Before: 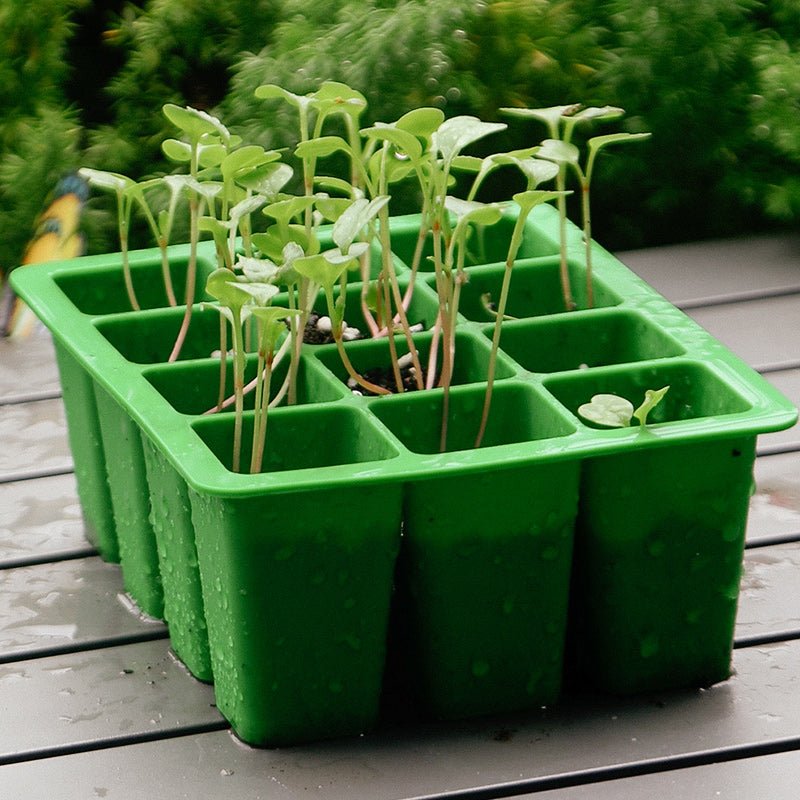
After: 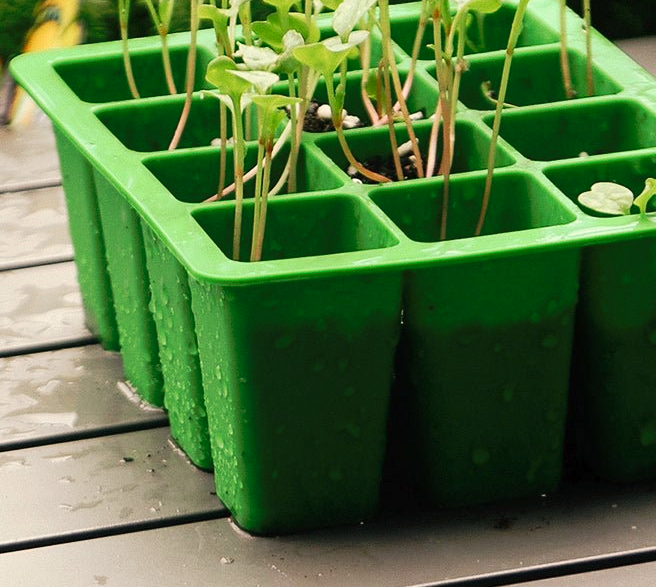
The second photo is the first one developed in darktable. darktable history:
white balance: red 1.045, blue 0.932
tone curve: curves: ch0 [(0, 0) (0.003, 0.009) (0.011, 0.019) (0.025, 0.034) (0.044, 0.057) (0.069, 0.082) (0.1, 0.104) (0.136, 0.131) (0.177, 0.165) (0.224, 0.212) (0.277, 0.279) (0.335, 0.342) (0.399, 0.401) (0.468, 0.477) (0.543, 0.572) (0.623, 0.675) (0.709, 0.772) (0.801, 0.85) (0.898, 0.942) (1, 1)], preserve colors none
crop: top 26.531%, right 17.959%
